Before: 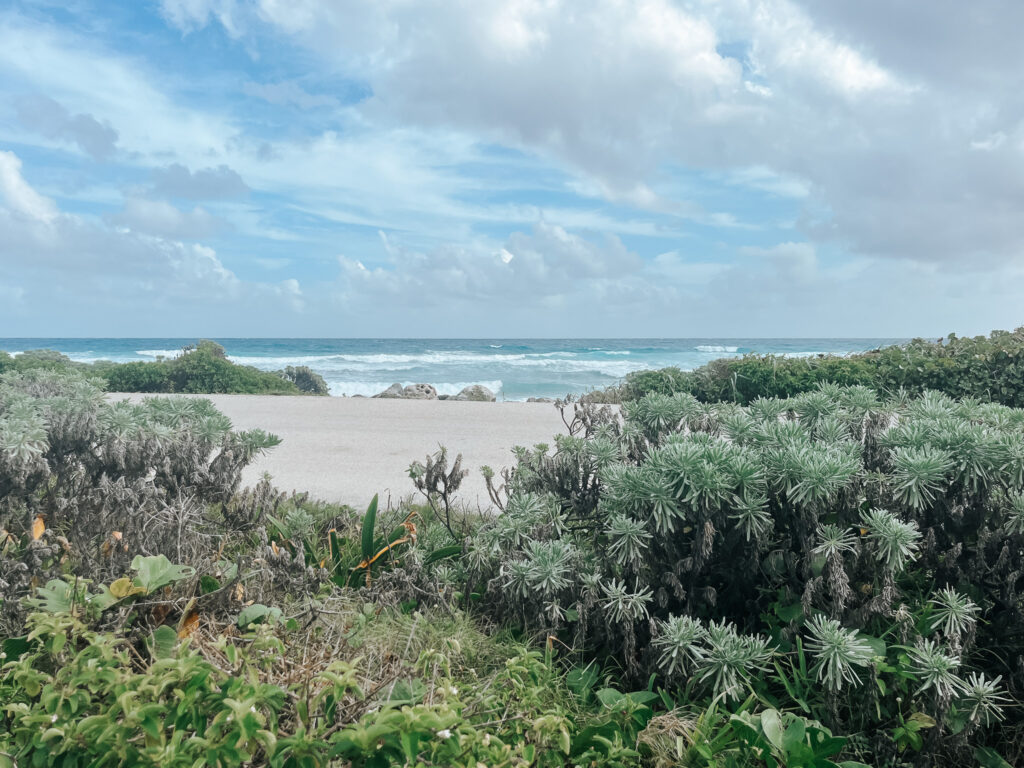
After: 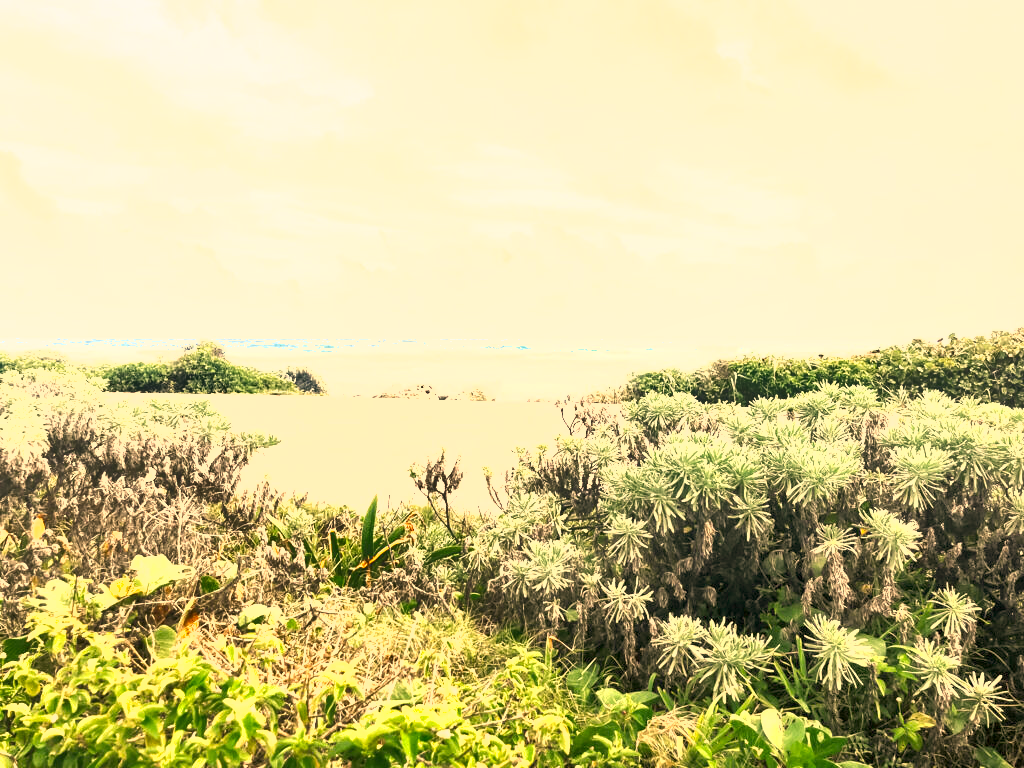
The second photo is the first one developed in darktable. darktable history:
exposure: black level correction 0.001, exposure 1.84 EV, compensate highlight preservation false
color correction: highlights a* 17.94, highlights b* 35.39, shadows a* 1.48, shadows b* 6.42, saturation 1.01
shadows and highlights: shadows 40, highlights -54, highlights color adjustment 46%, low approximation 0.01, soften with gaussian
